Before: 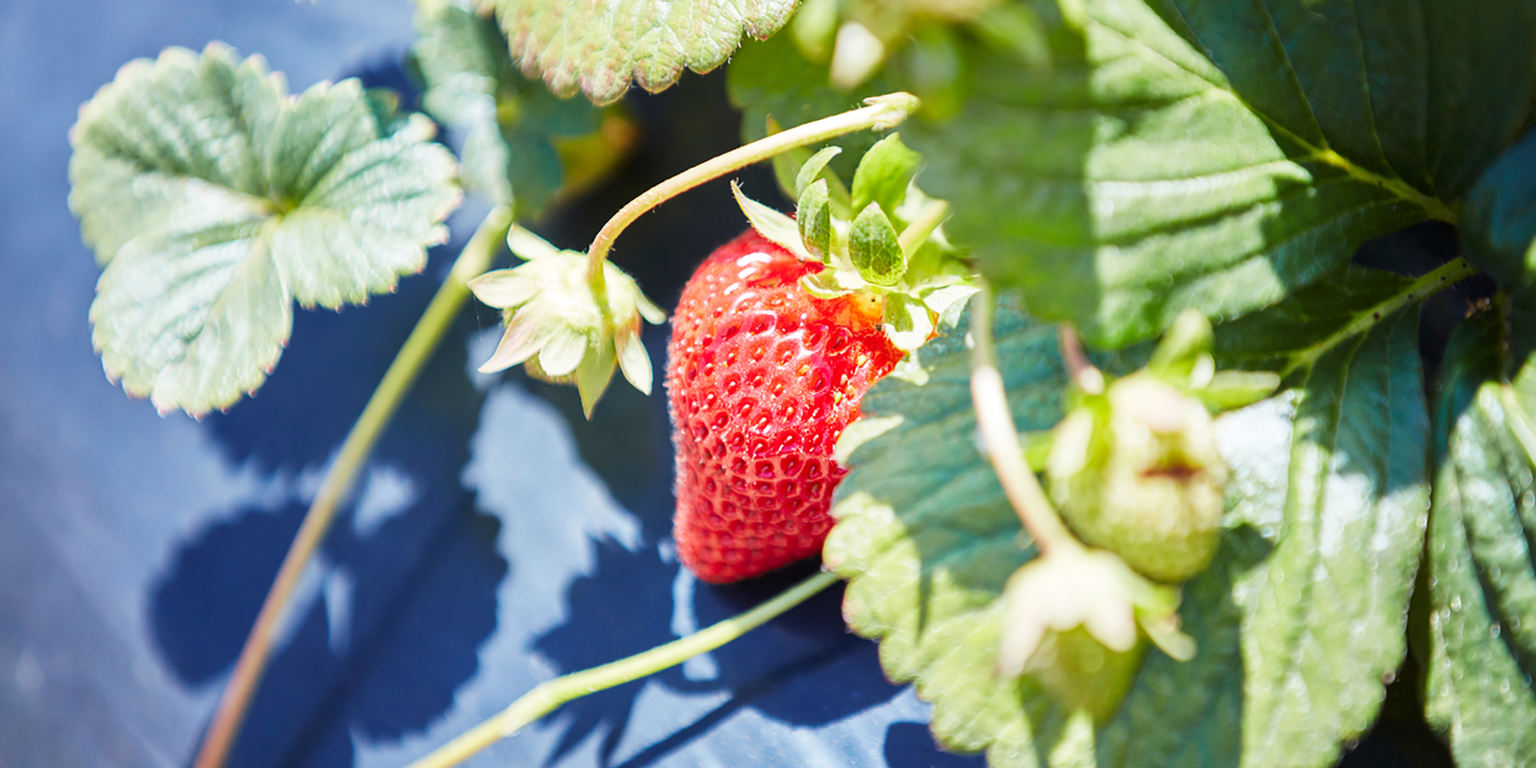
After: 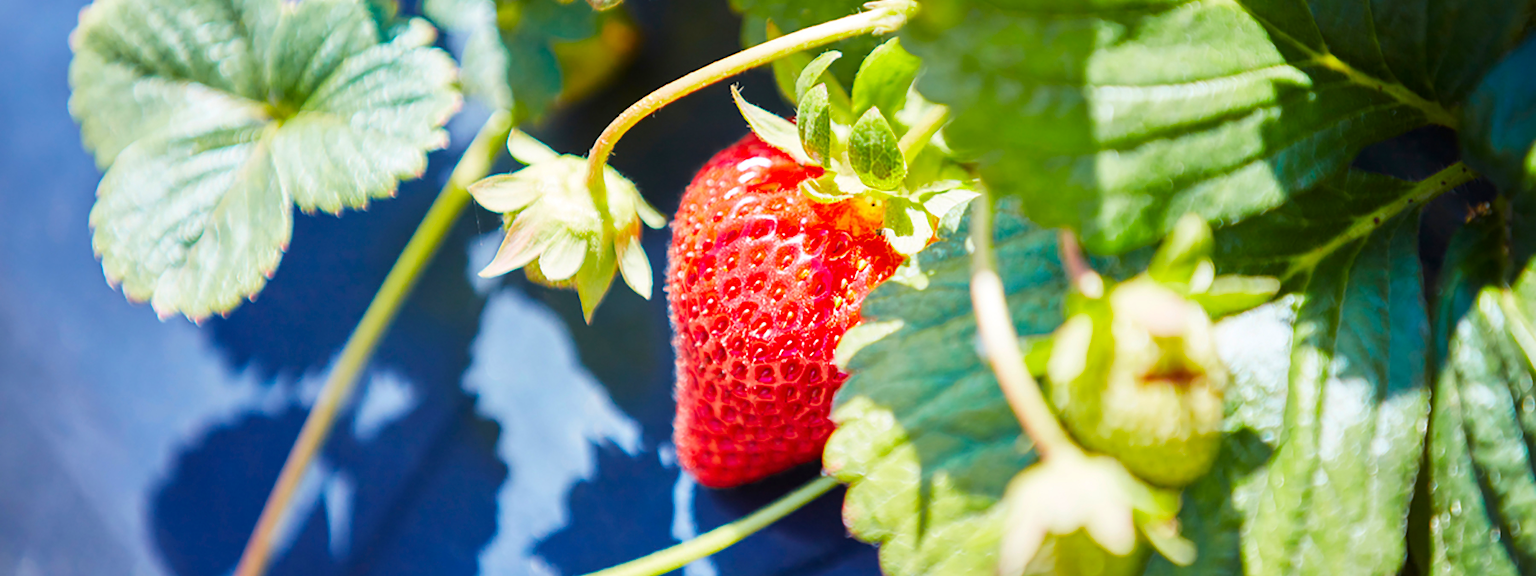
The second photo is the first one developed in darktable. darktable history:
crop and rotate: top 12.5%, bottom 12.5%
color balance rgb: perceptual saturation grading › global saturation 25%, global vibrance 20%
